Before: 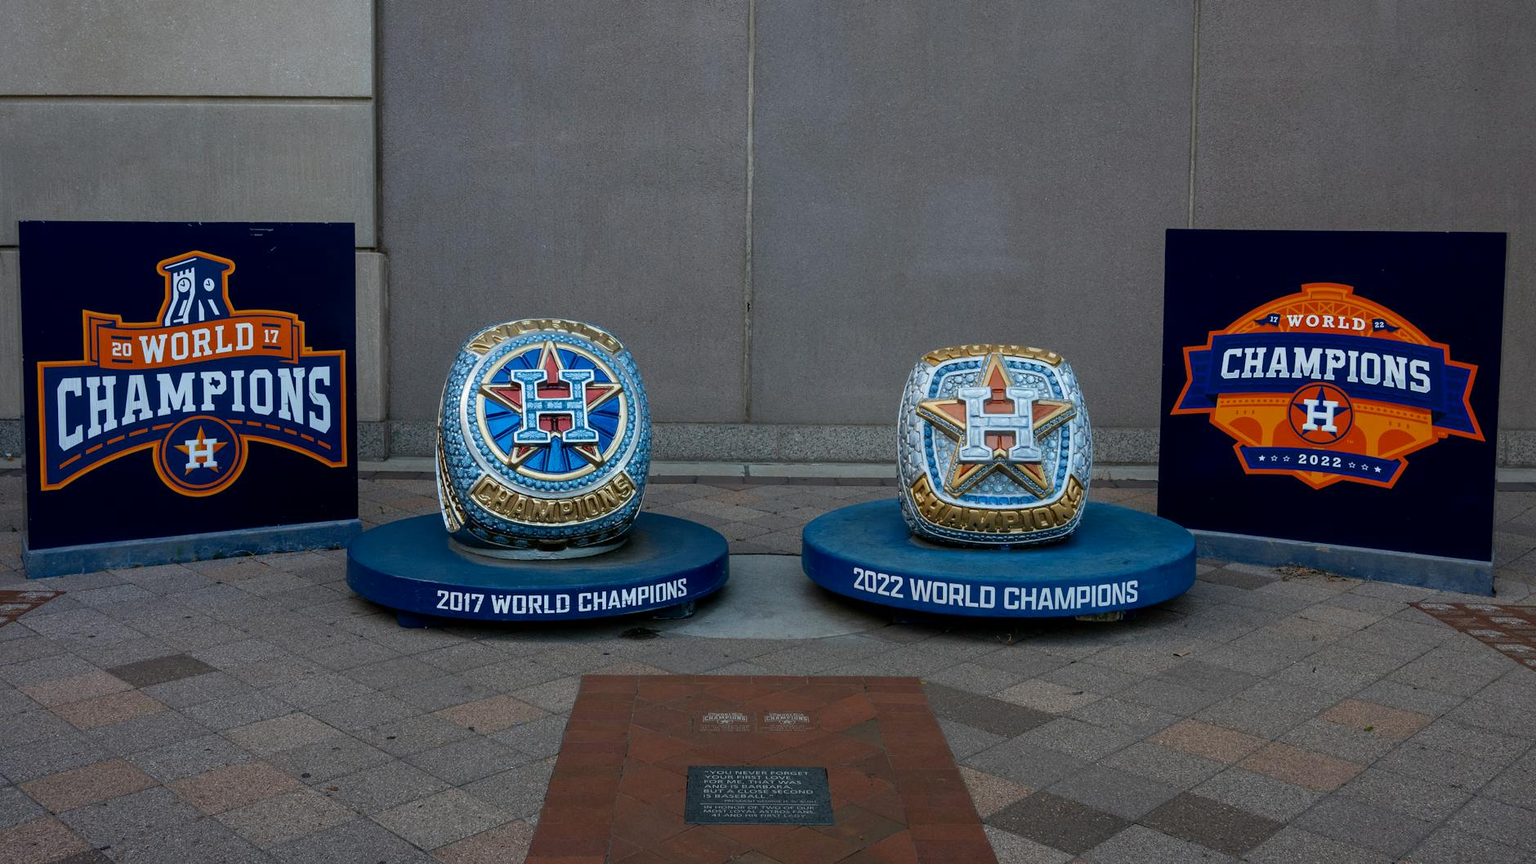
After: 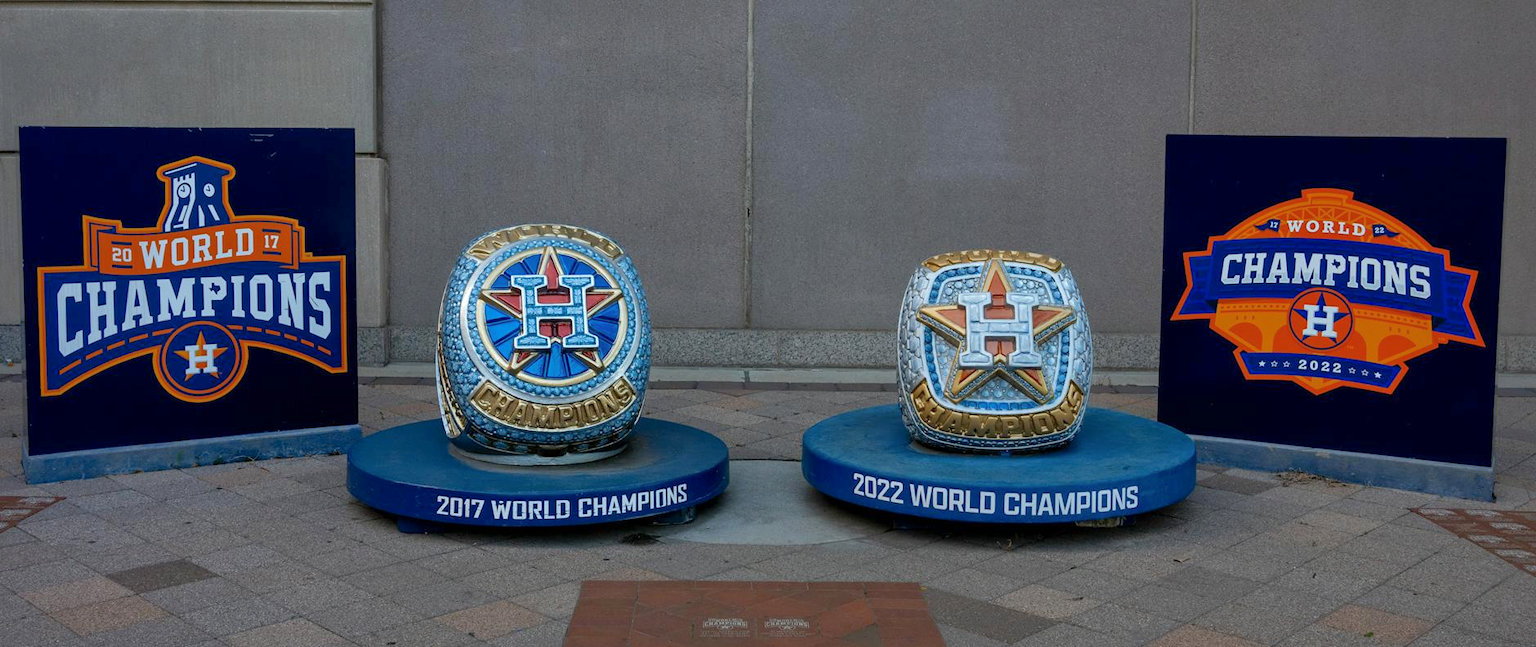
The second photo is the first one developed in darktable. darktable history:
exposure: exposure 0.131 EV, compensate highlight preservation false
shadows and highlights: on, module defaults
crop: top 11.038%, bottom 13.962%
